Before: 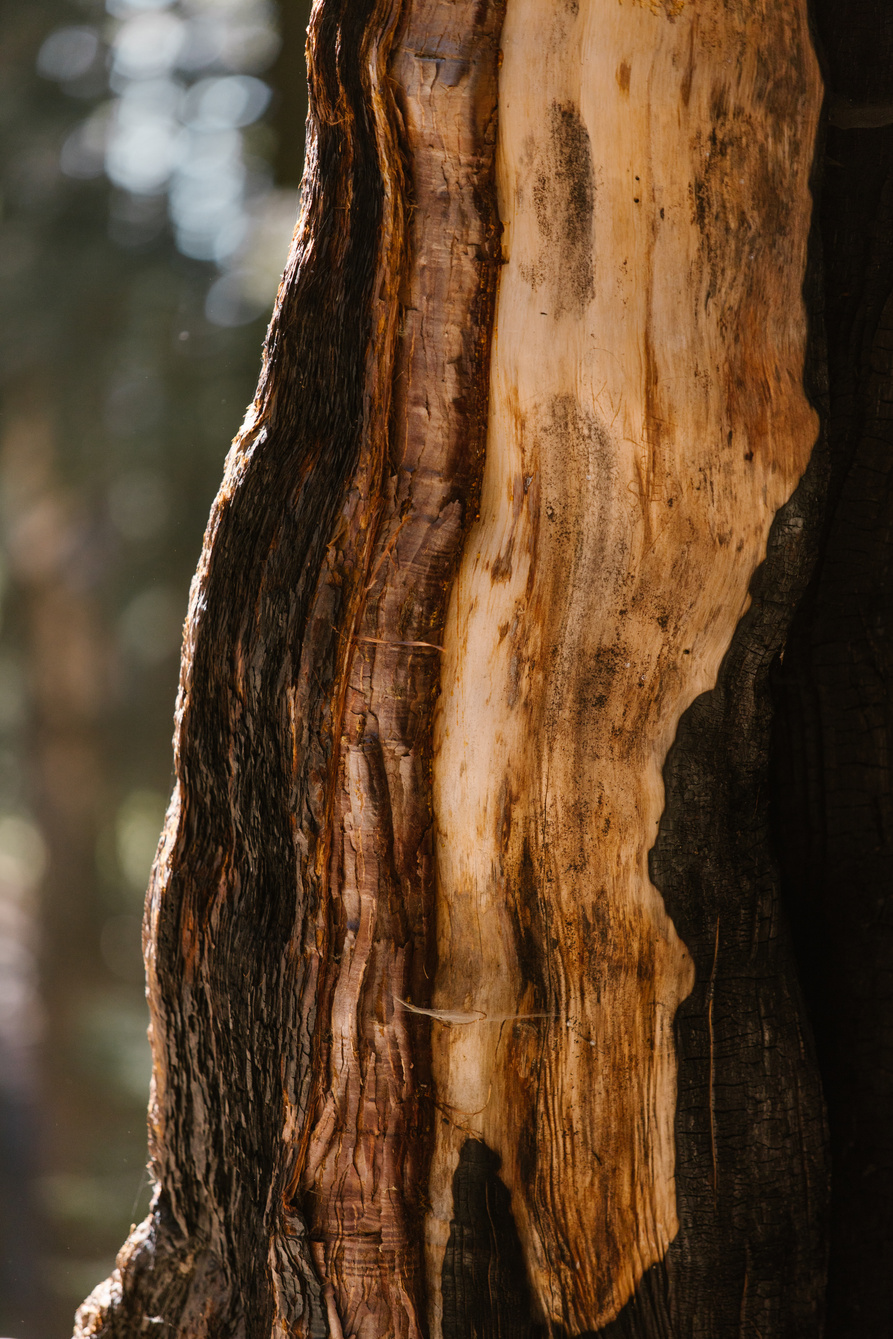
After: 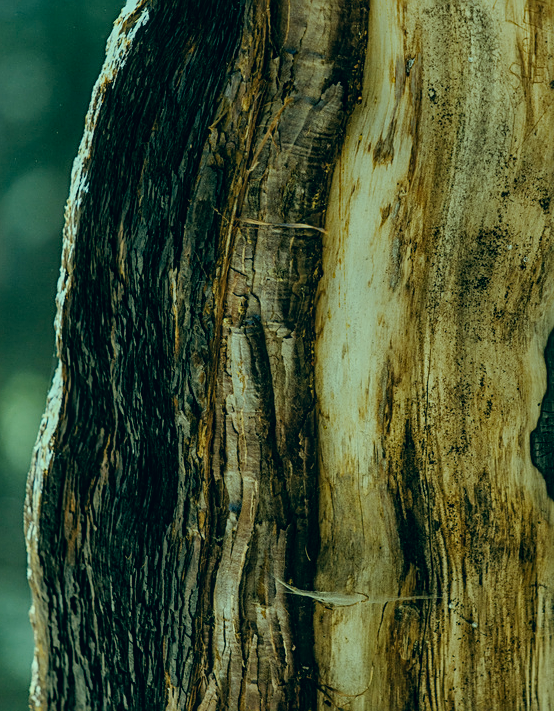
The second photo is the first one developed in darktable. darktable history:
filmic rgb: hardness 4.17, contrast 0.921
color correction: highlights a* -20.08, highlights b* 9.8, shadows a* -20.4, shadows b* -10.76
sharpen: amount 0.575
crop: left 13.312%, top 31.28%, right 24.627%, bottom 15.582%
white balance: red 0.925, blue 1.046
local contrast: on, module defaults
